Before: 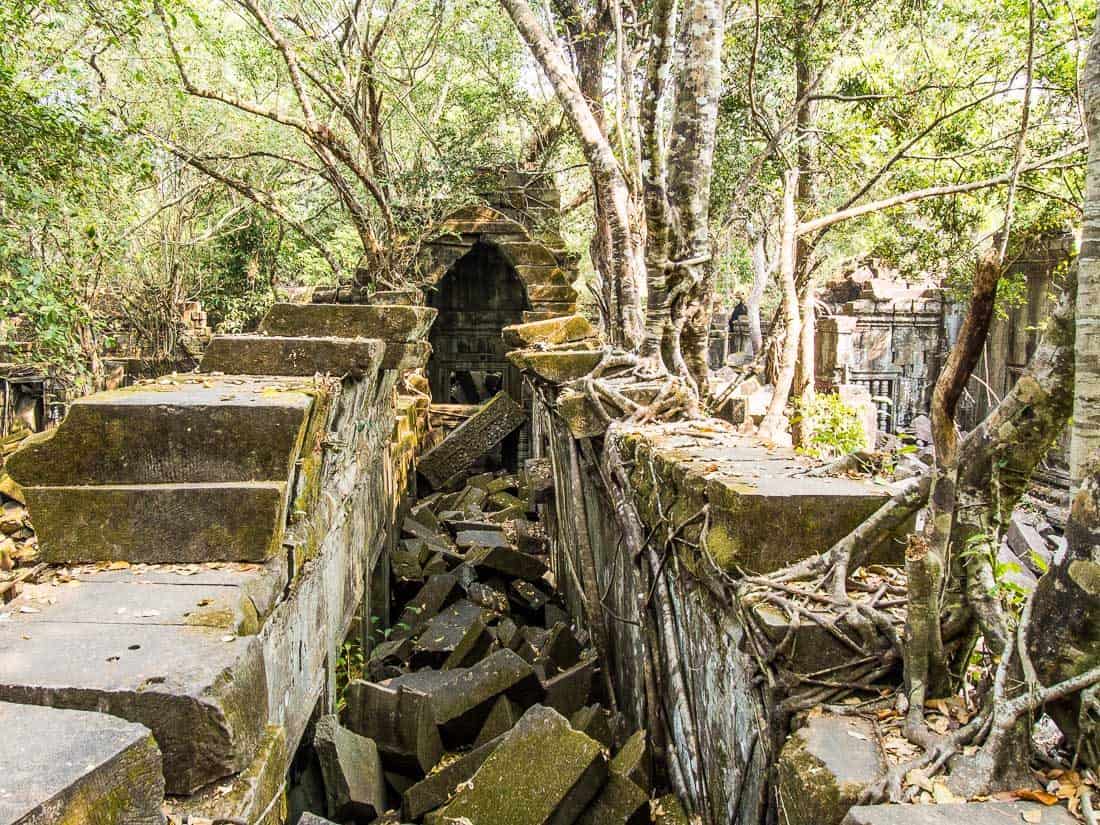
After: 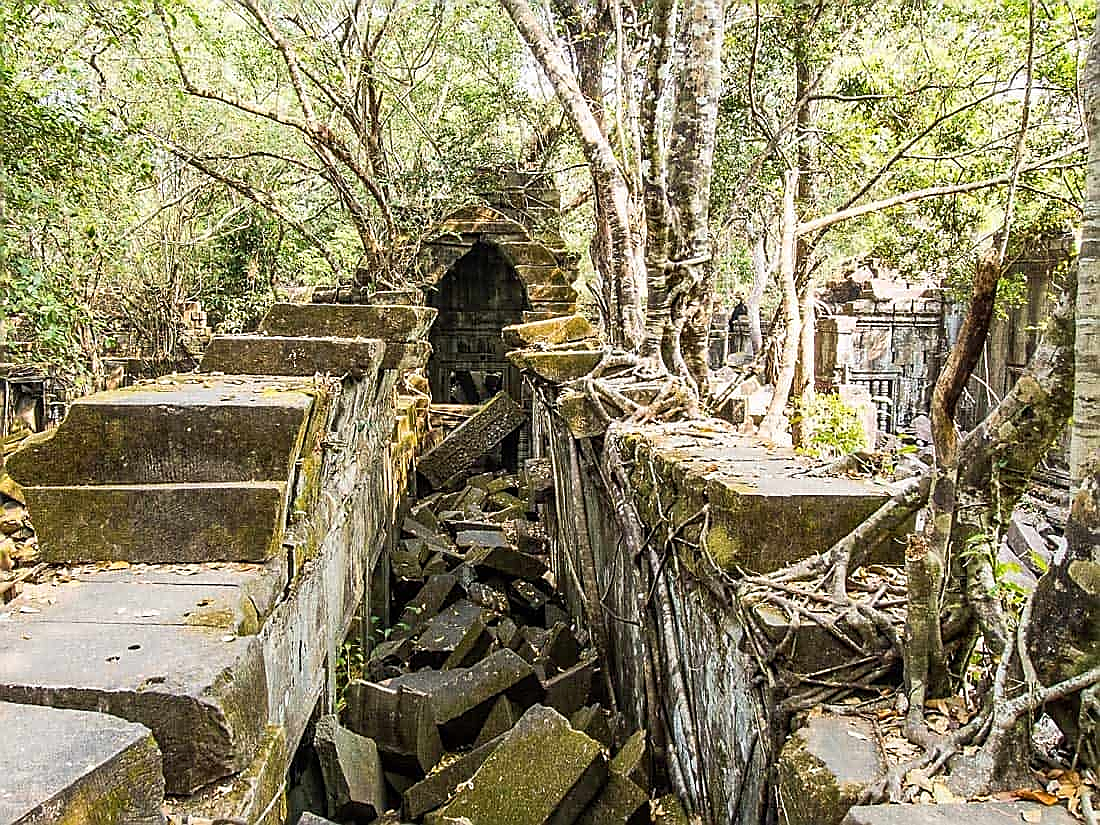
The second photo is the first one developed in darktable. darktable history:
sharpen: radius 1.391, amount 1.253, threshold 0.604
